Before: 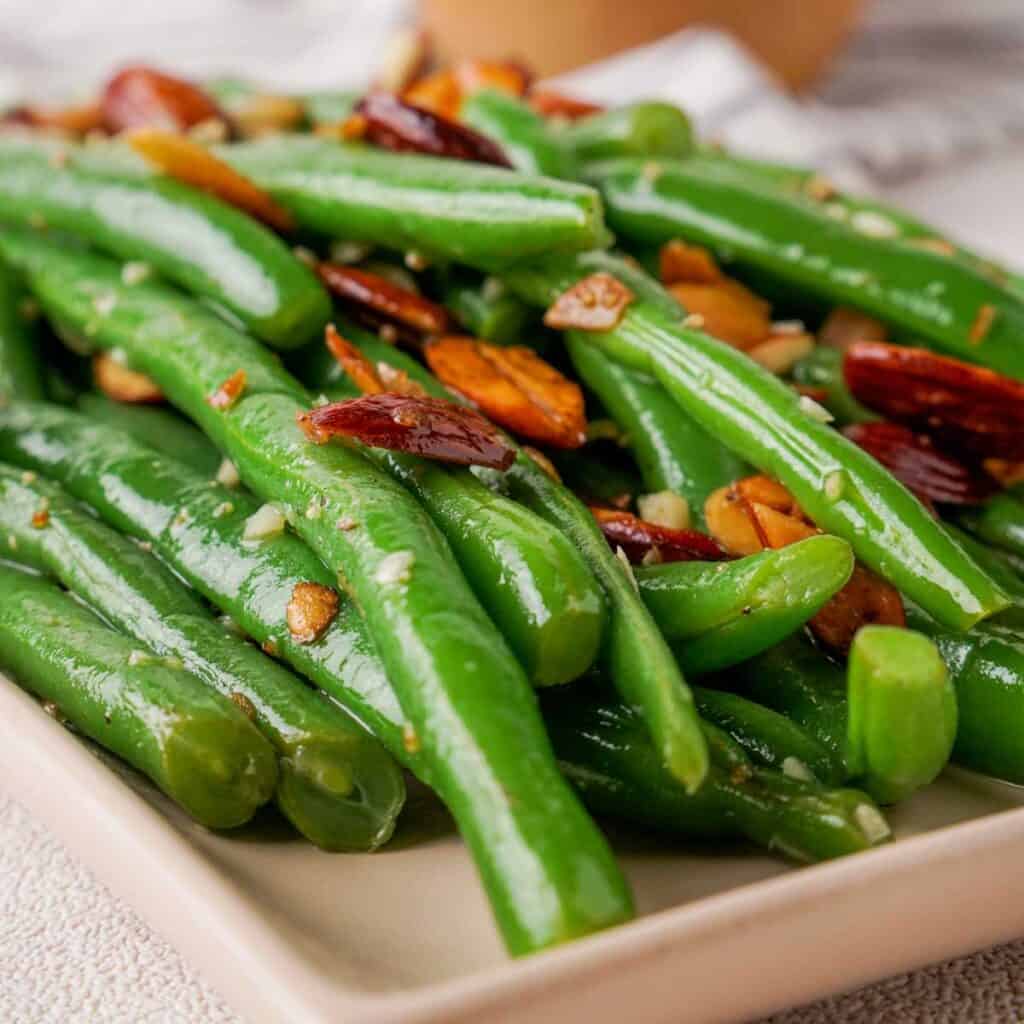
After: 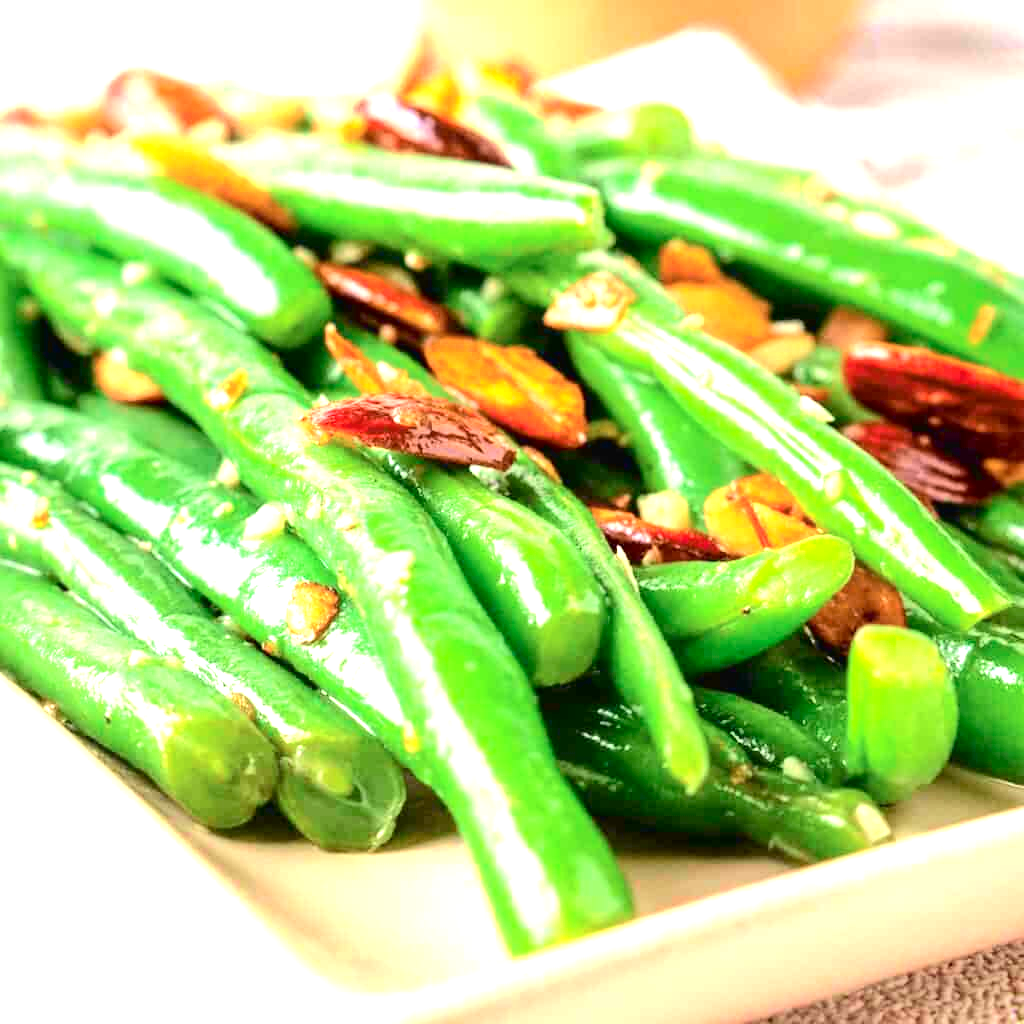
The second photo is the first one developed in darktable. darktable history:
tone curve: curves: ch0 [(0, 0.018) (0.061, 0.041) (0.205, 0.191) (0.289, 0.292) (0.39, 0.424) (0.493, 0.551) (0.666, 0.743) (0.795, 0.841) (1, 0.998)]; ch1 [(0, 0) (0.385, 0.343) (0.439, 0.415) (0.494, 0.498) (0.501, 0.501) (0.51, 0.496) (0.548, 0.554) (0.586, 0.61) (0.684, 0.658) (0.783, 0.804) (1, 1)]; ch2 [(0, 0) (0.304, 0.31) (0.403, 0.399) (0.441, 0.428) (0.47, 0.469) (0.498, 0.496) (0.524, 0.538) (0.566, 0.588) (0.648, 0.665) (0.697, 0.699) (1, 1)], color space Lab, independent channels, preserve colors none
exposure: exposure 2 EV, compensate exposure bias true, compensate highlight preservation false
